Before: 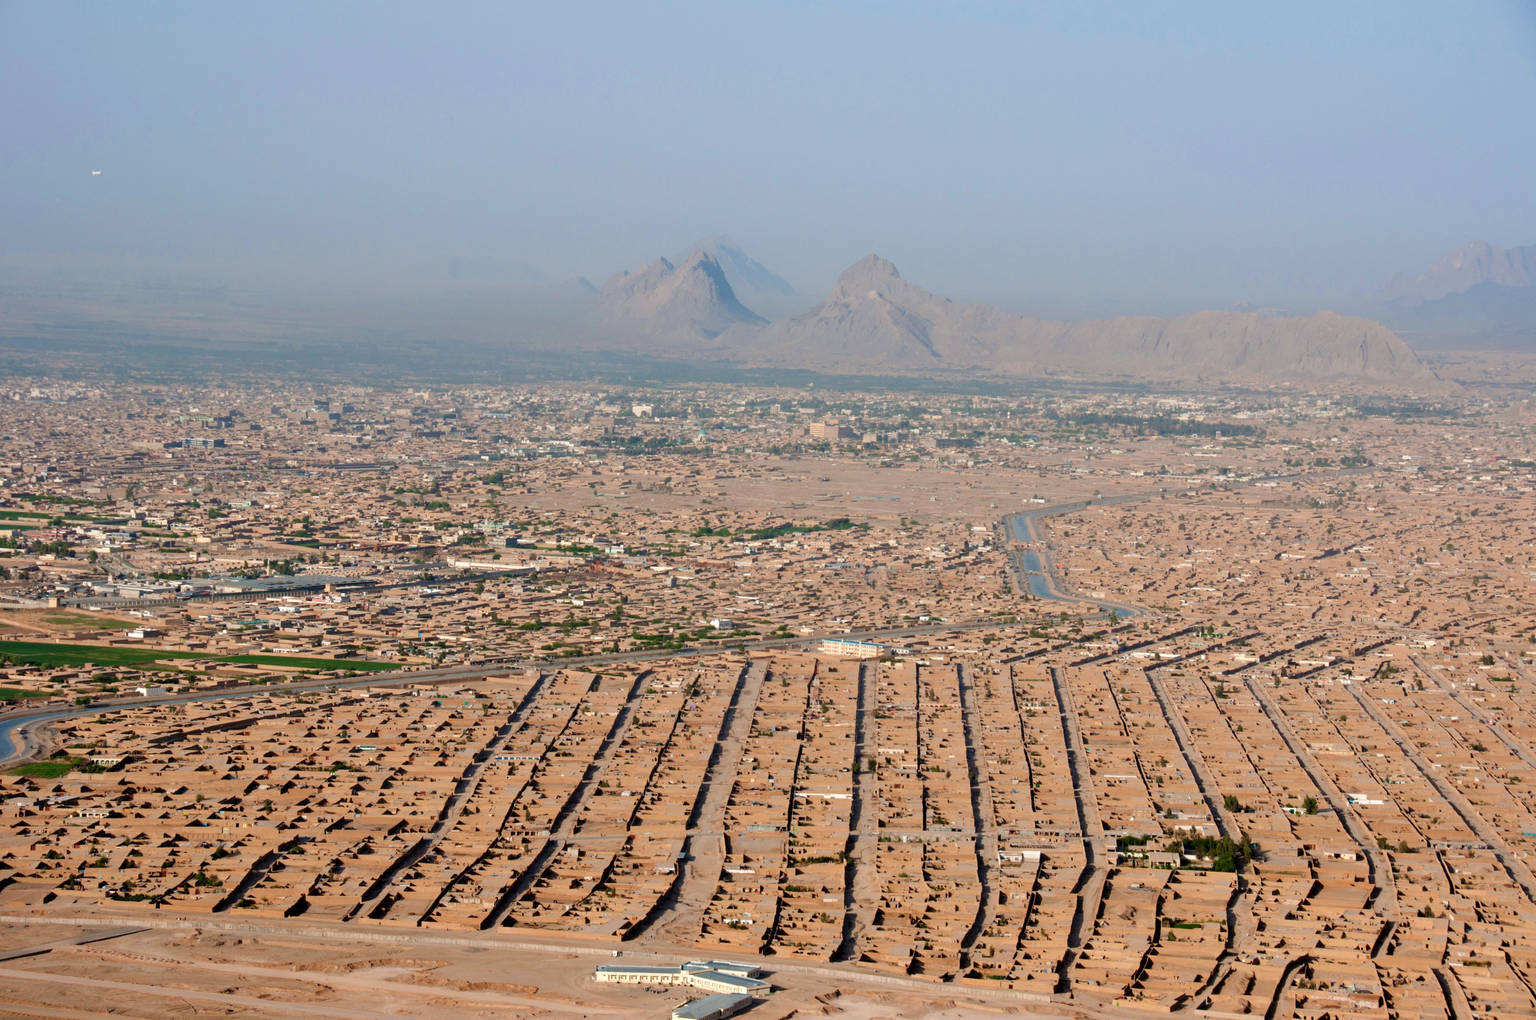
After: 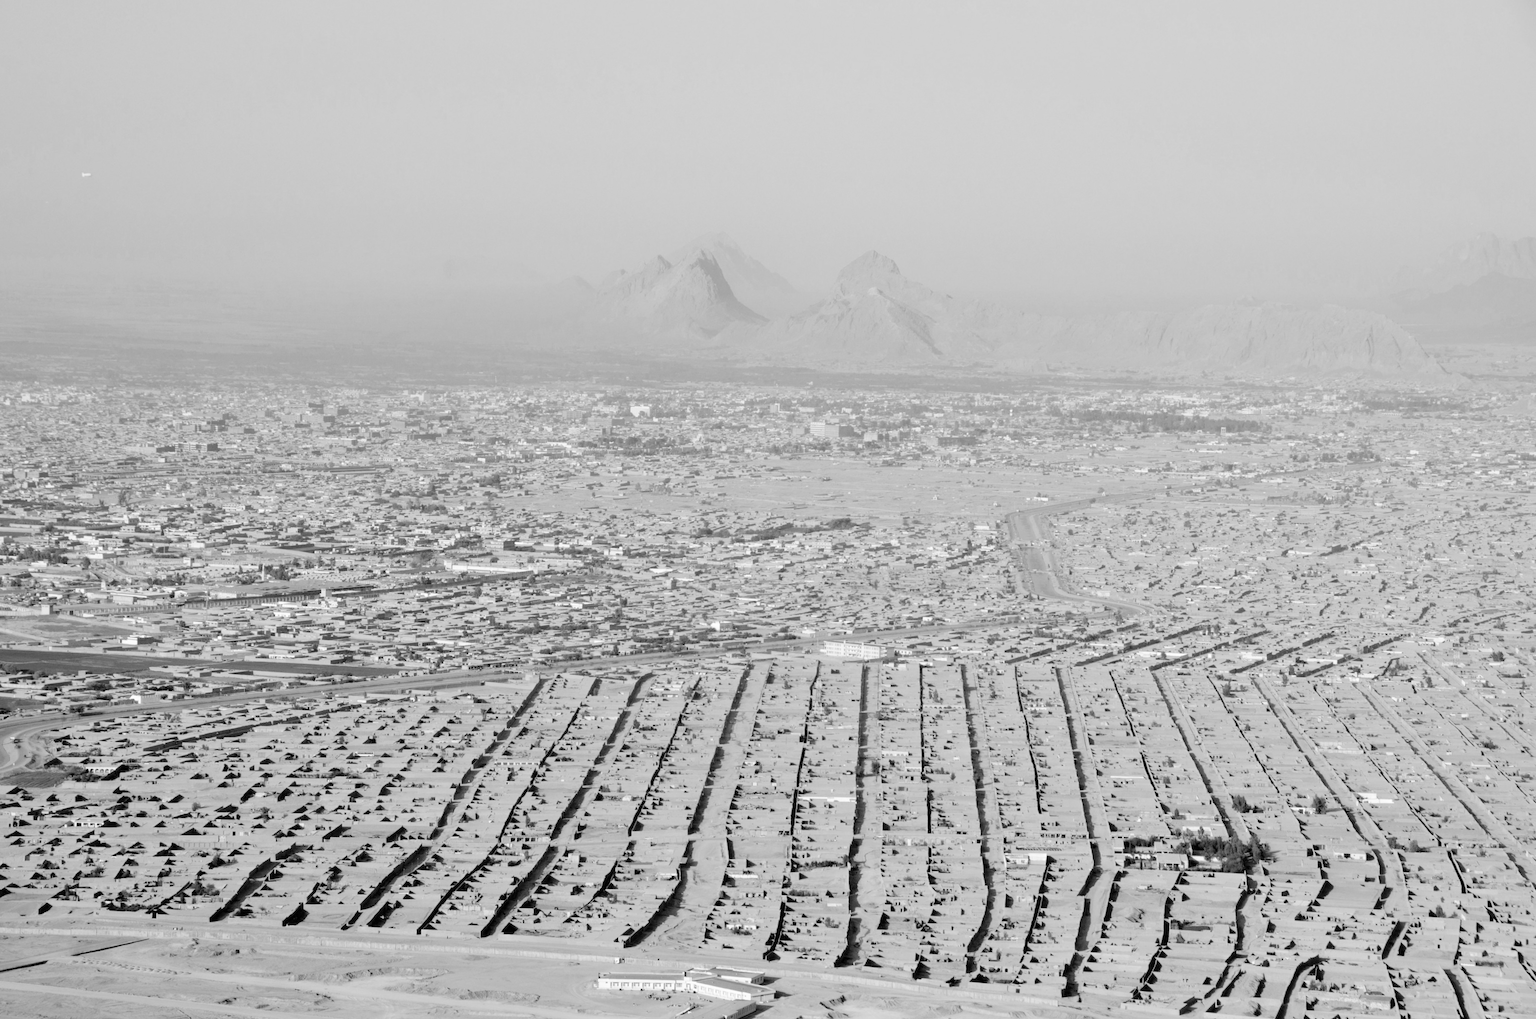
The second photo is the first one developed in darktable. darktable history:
monochrome: on, module defaults
white balance: red 0.967, blue 1.049
rotate and perspective: rotation -0.45°, automatic cropping original format, crop left 0.008, crop right 0.992, crop top 0.012, crop bottom 0.988
global tonemap: drago (0.7, 100)
